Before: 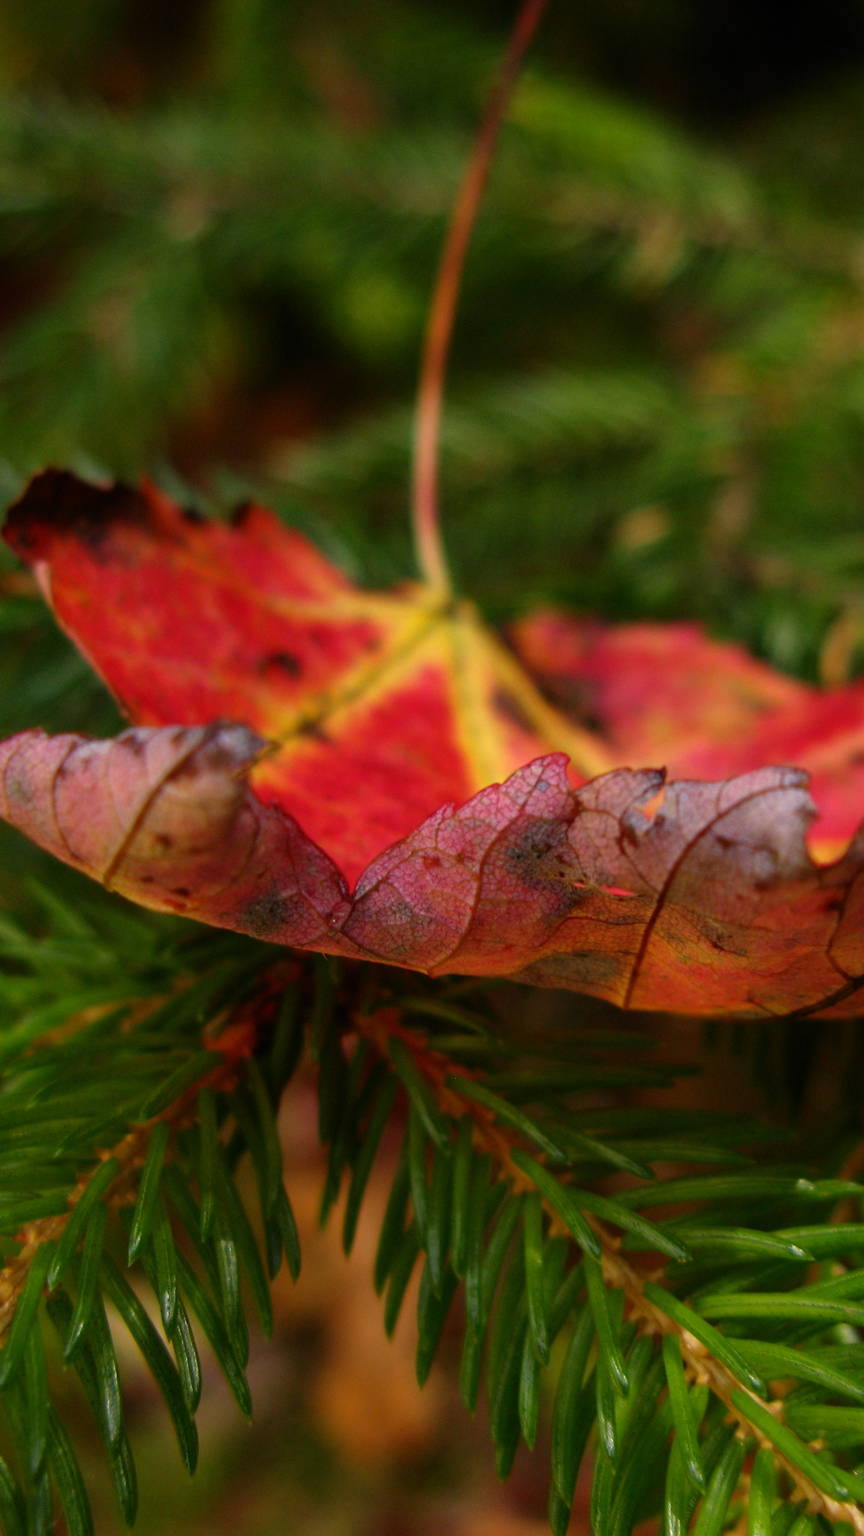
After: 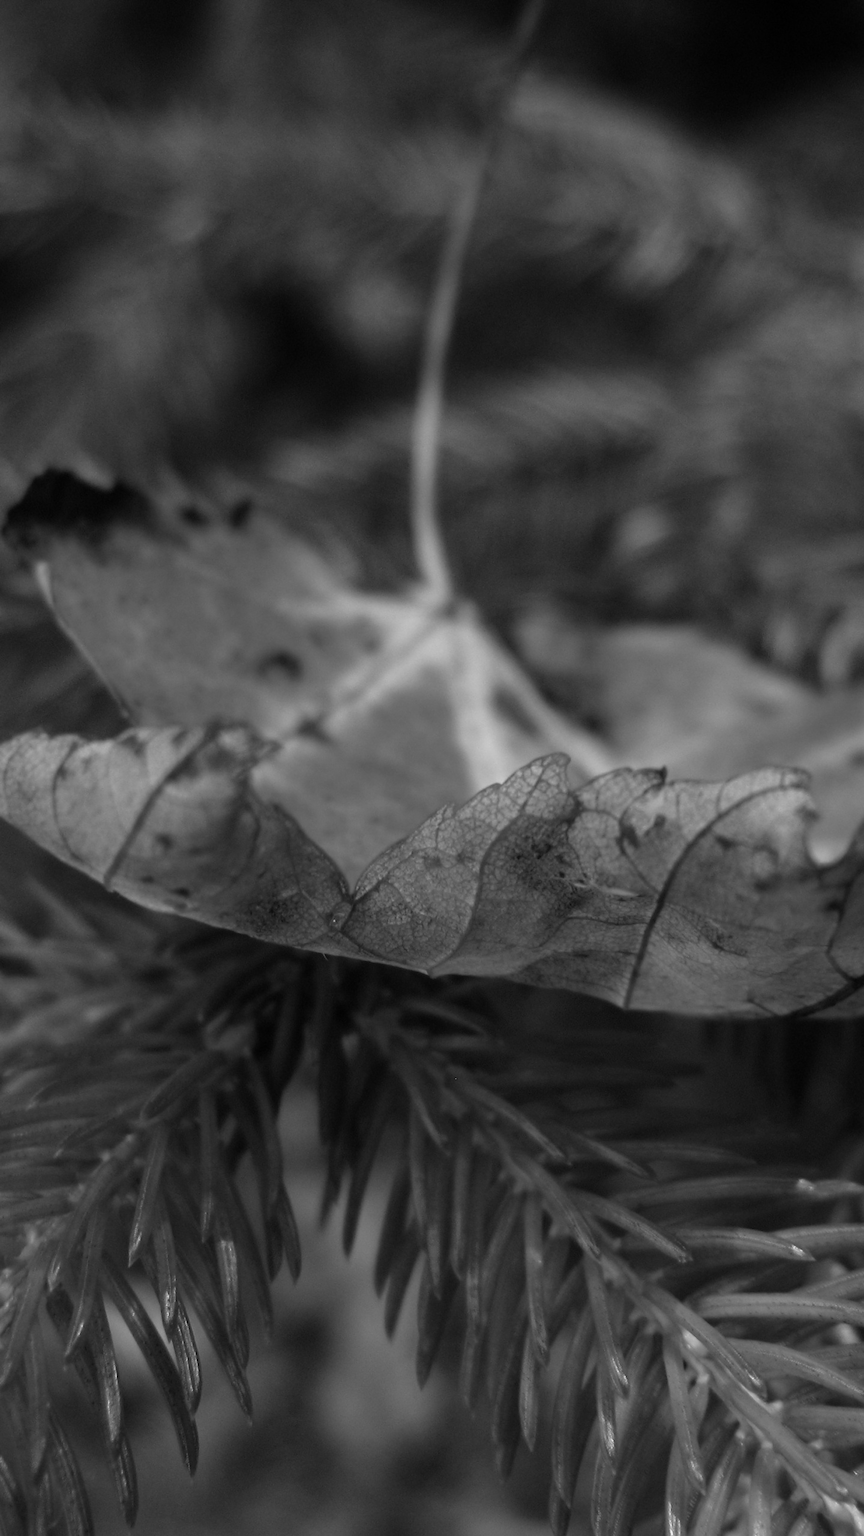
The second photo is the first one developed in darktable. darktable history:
monochrome: a -3.63, b -0.465
velvia: on, module defaults
